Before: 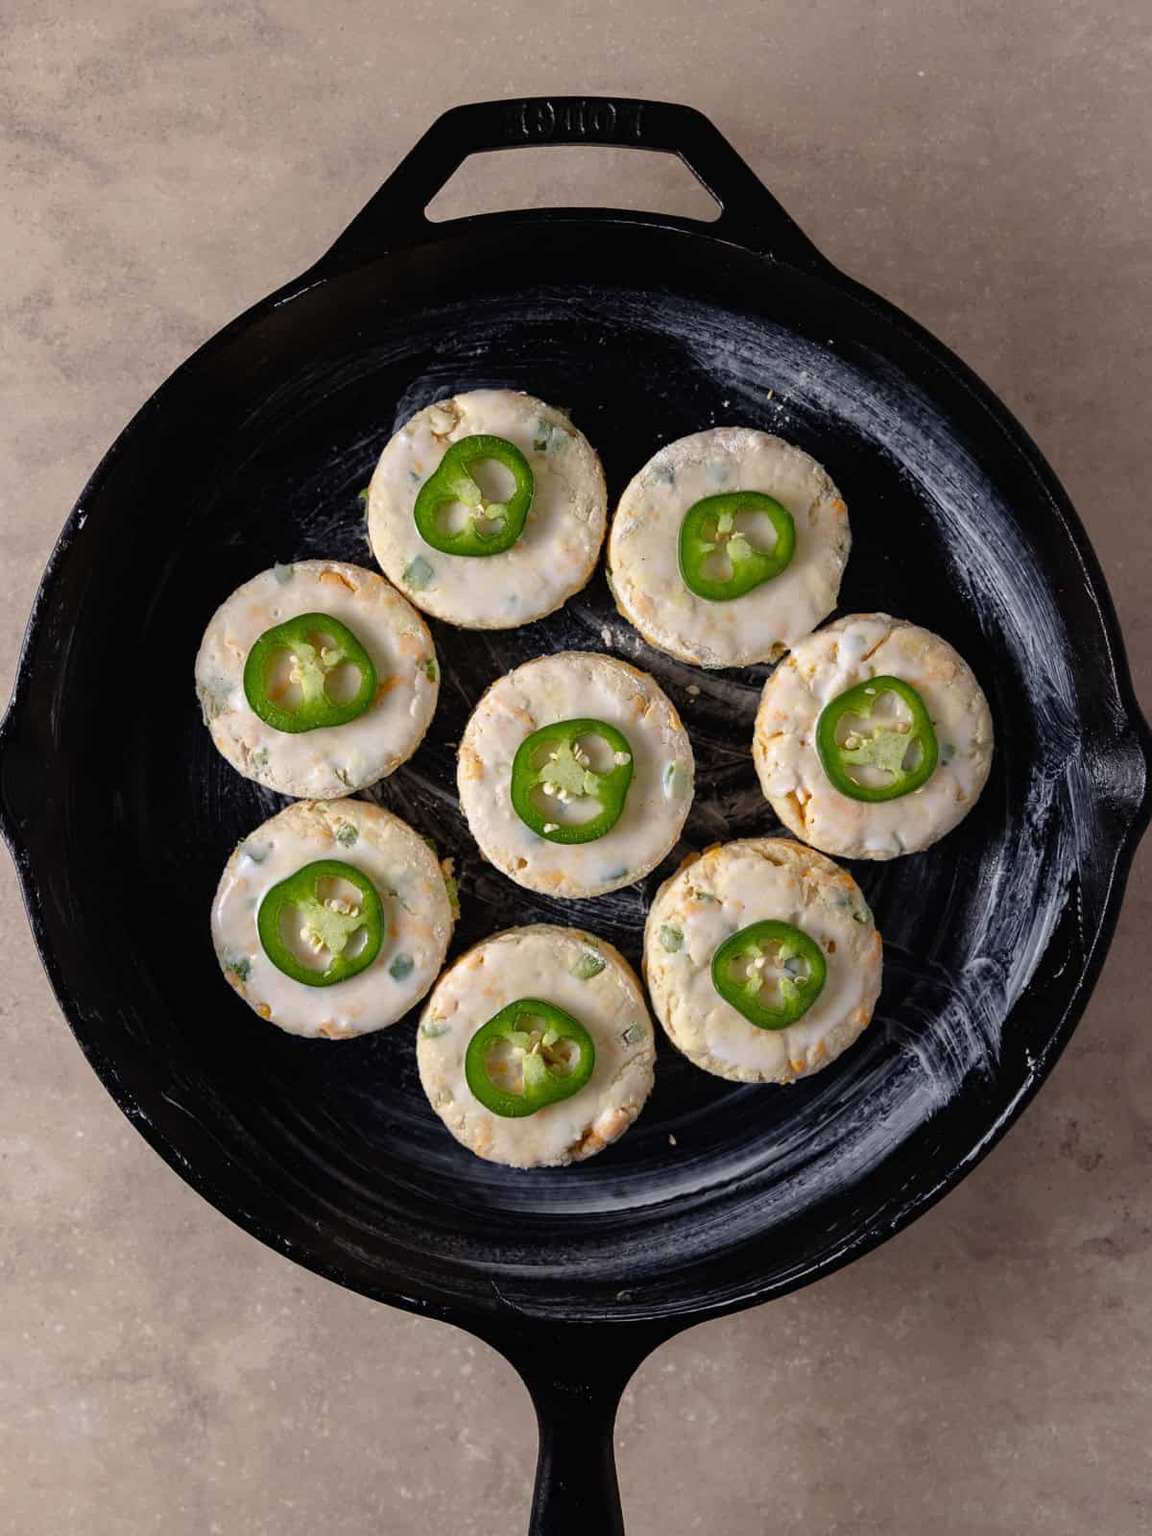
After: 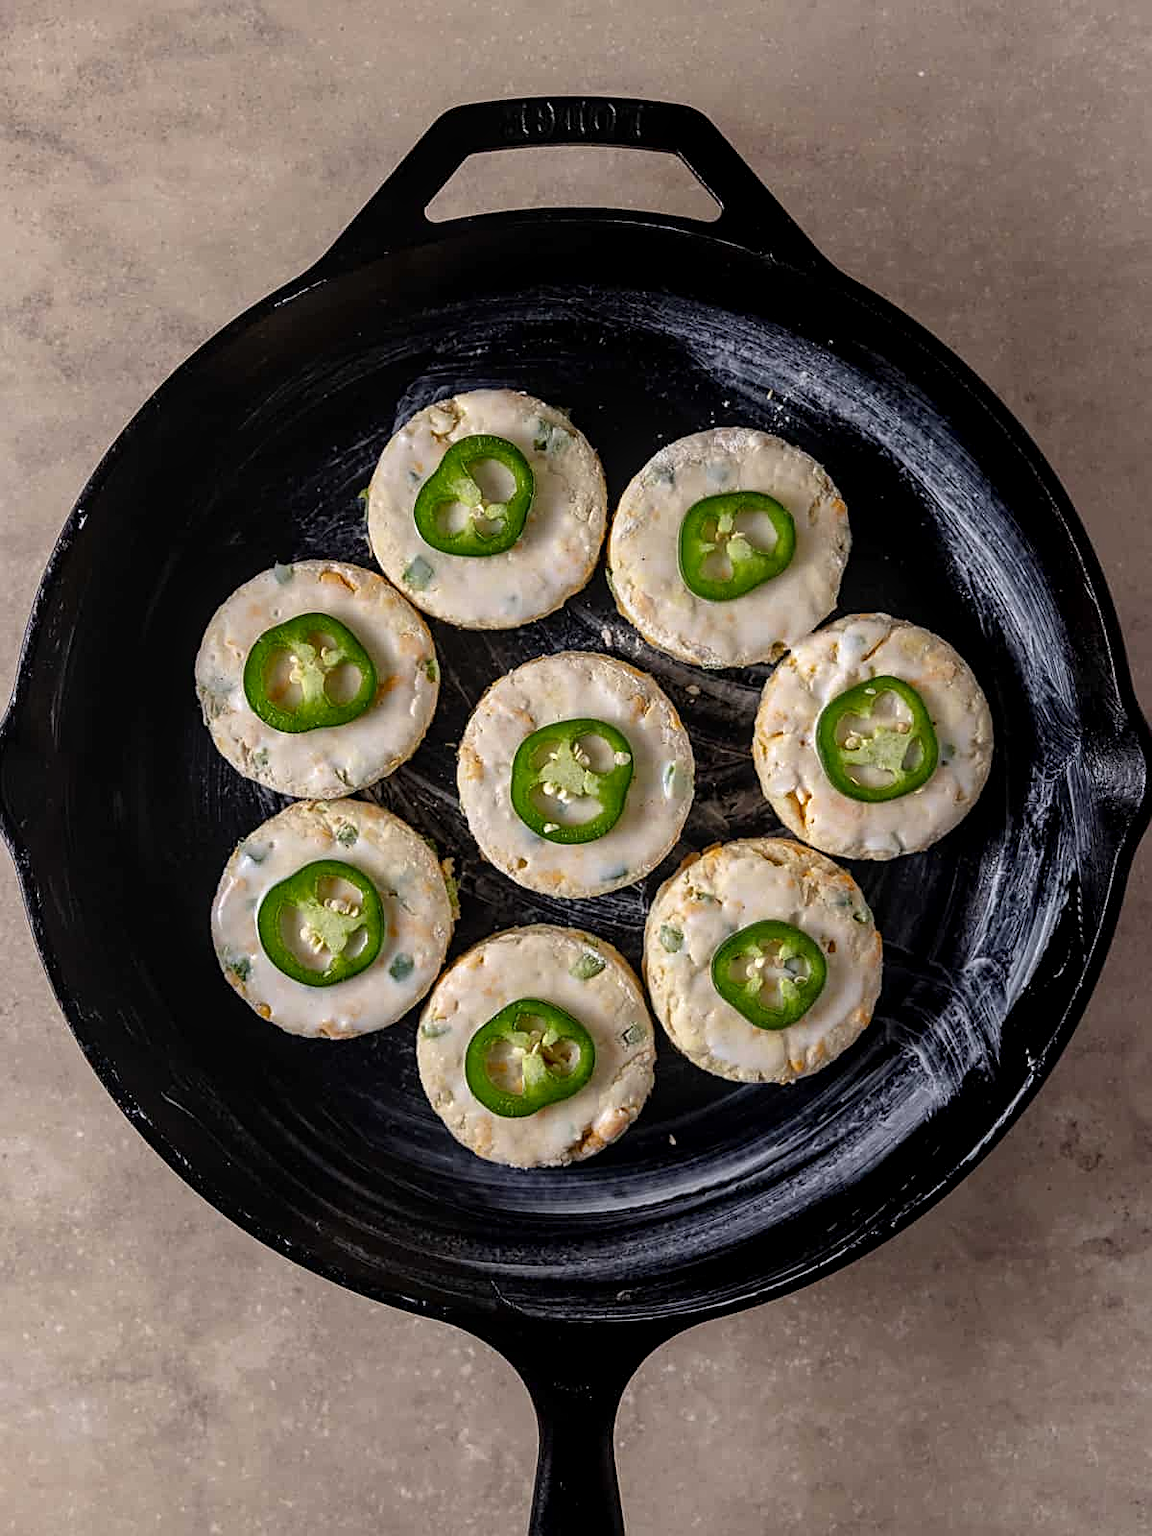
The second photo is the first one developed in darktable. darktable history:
sharpen: on, module defaults
rgb levels: preserve colors max RGB
white balance: emerald 1
local contrast: detail 130%
